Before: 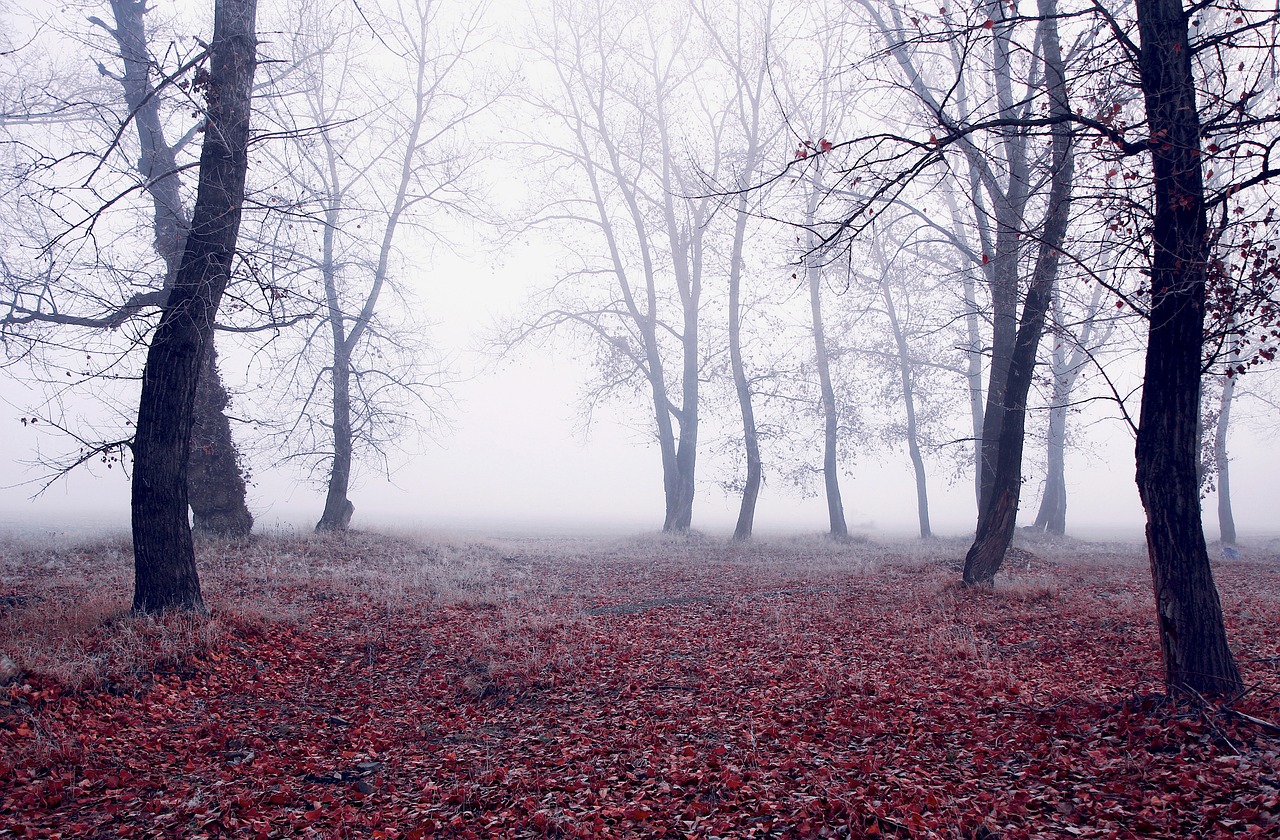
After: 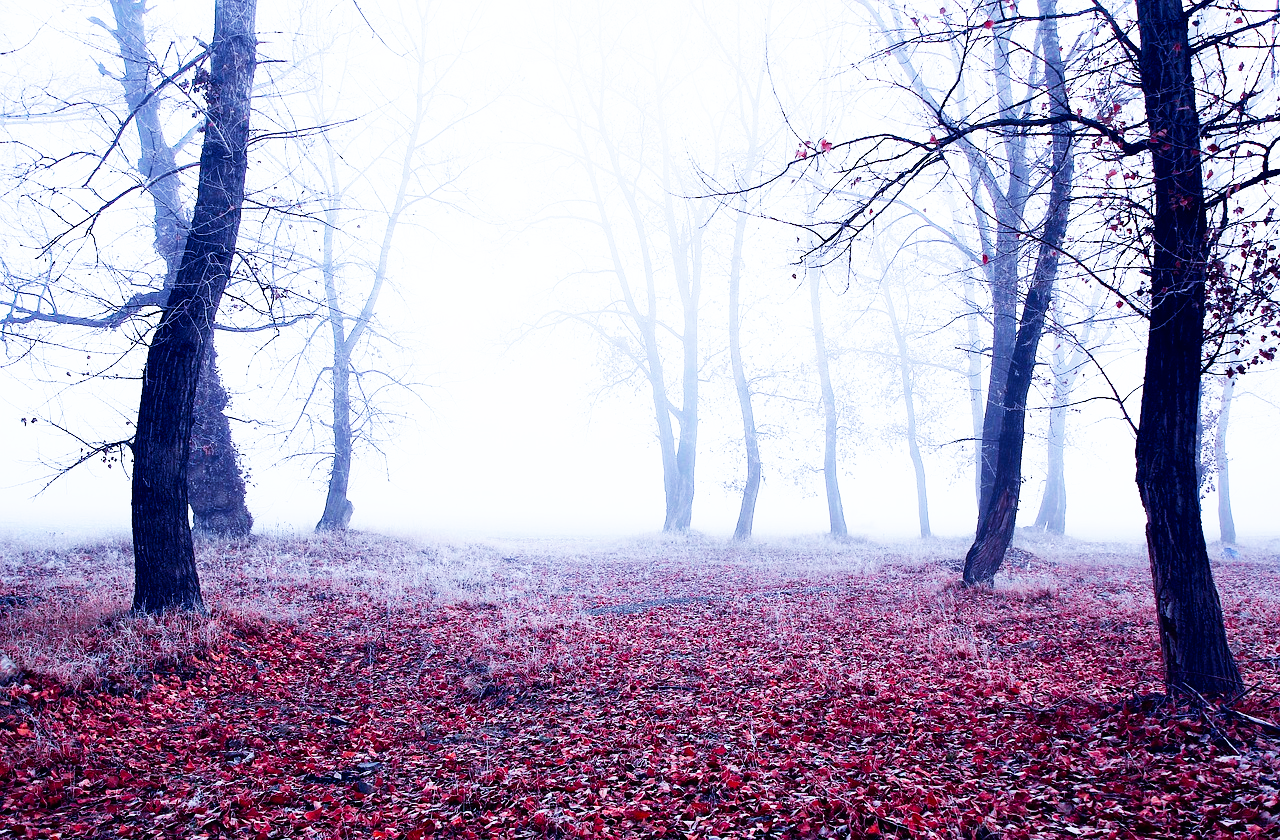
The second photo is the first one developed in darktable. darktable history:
base curve: curves: ch0 [(0, 0) (0.007, 0.004) (0.027, 0.03) (0.046, 0.07) (0.207, 0.54) (0.442, 0.872) (0.673, 0.972) (1, 1)], preserve colors none
color calibration: illuminant as shot in camera, x 0.379, y 0.381, temperature 4093.9 K
